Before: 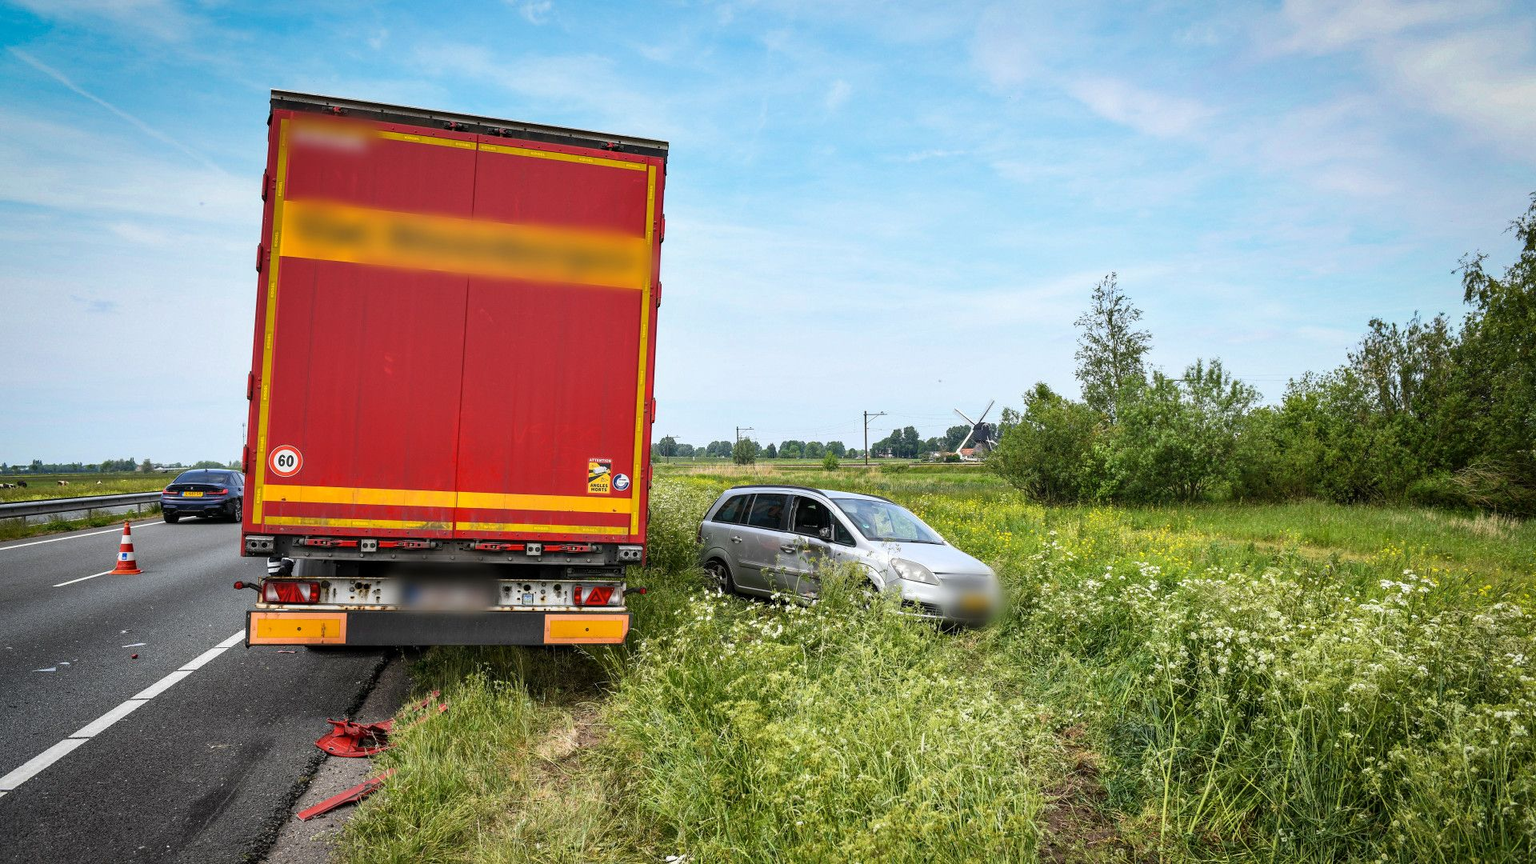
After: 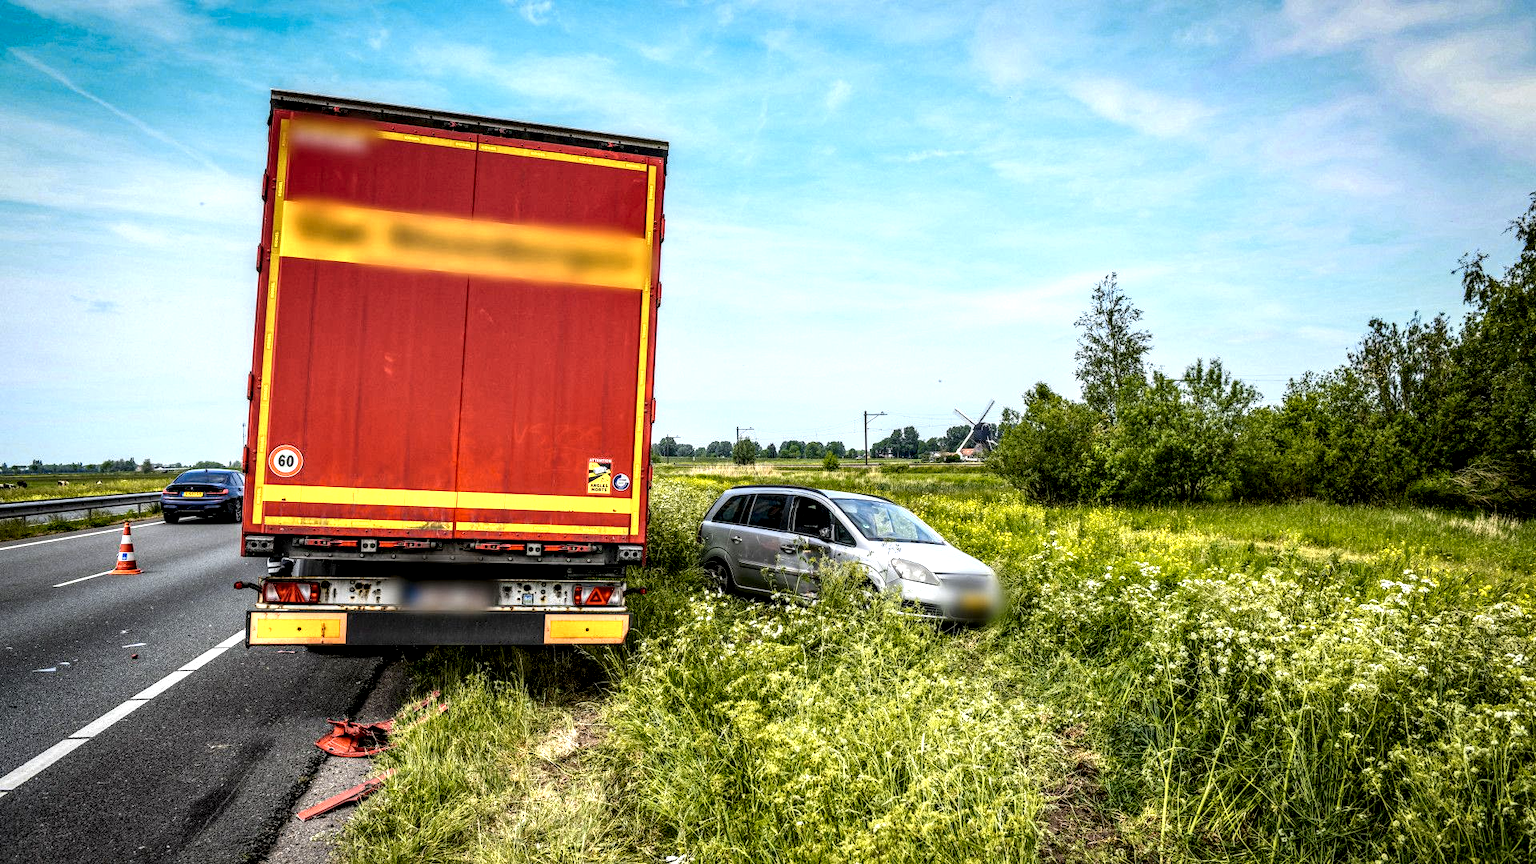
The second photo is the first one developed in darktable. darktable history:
color zones: curves: ch0 [(0.099, 0.624) (0.257, 0.596) (0.384, 0.376) (0.529, 0.492) (0.697, 0.564) (0.768, 0.532) (0.908, 0.644)]; ch1 [(0.112, 0.564) (0.254, 0.612) (0.432, 0.676) (0.592, 0.456) (0.743, 0.684) (0.888, 0.536)]; ch2 [(0.25, 0.5) (0.469, 0.36) (0.75, 0.5)]
local contrast: highlights 19%, detail 186%
